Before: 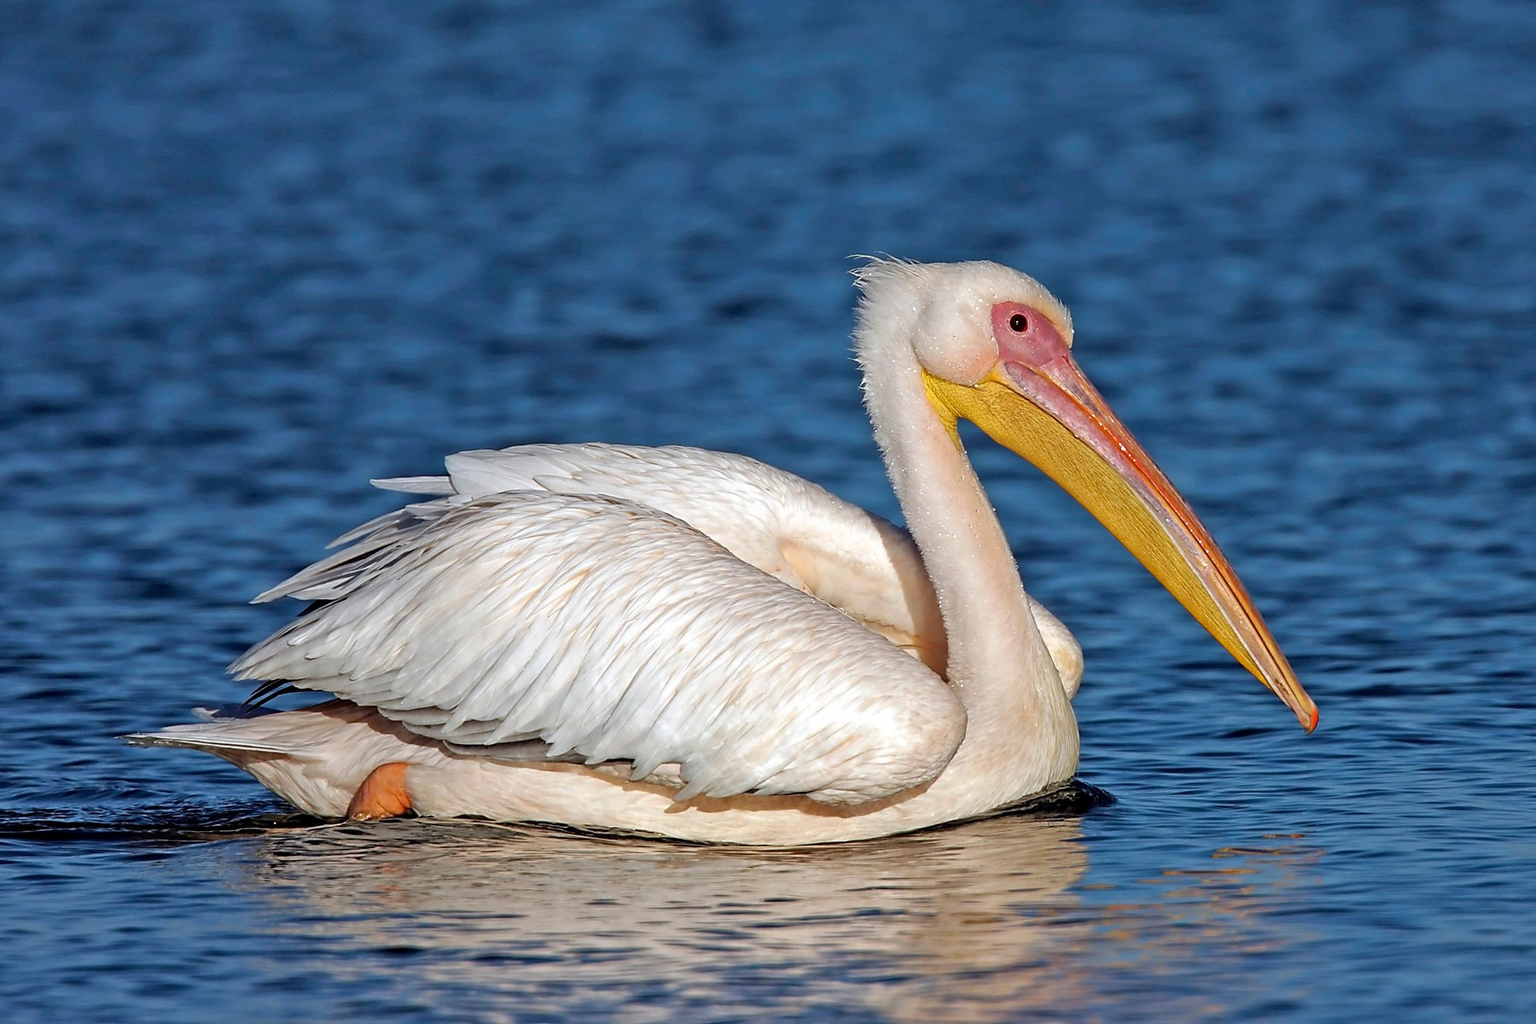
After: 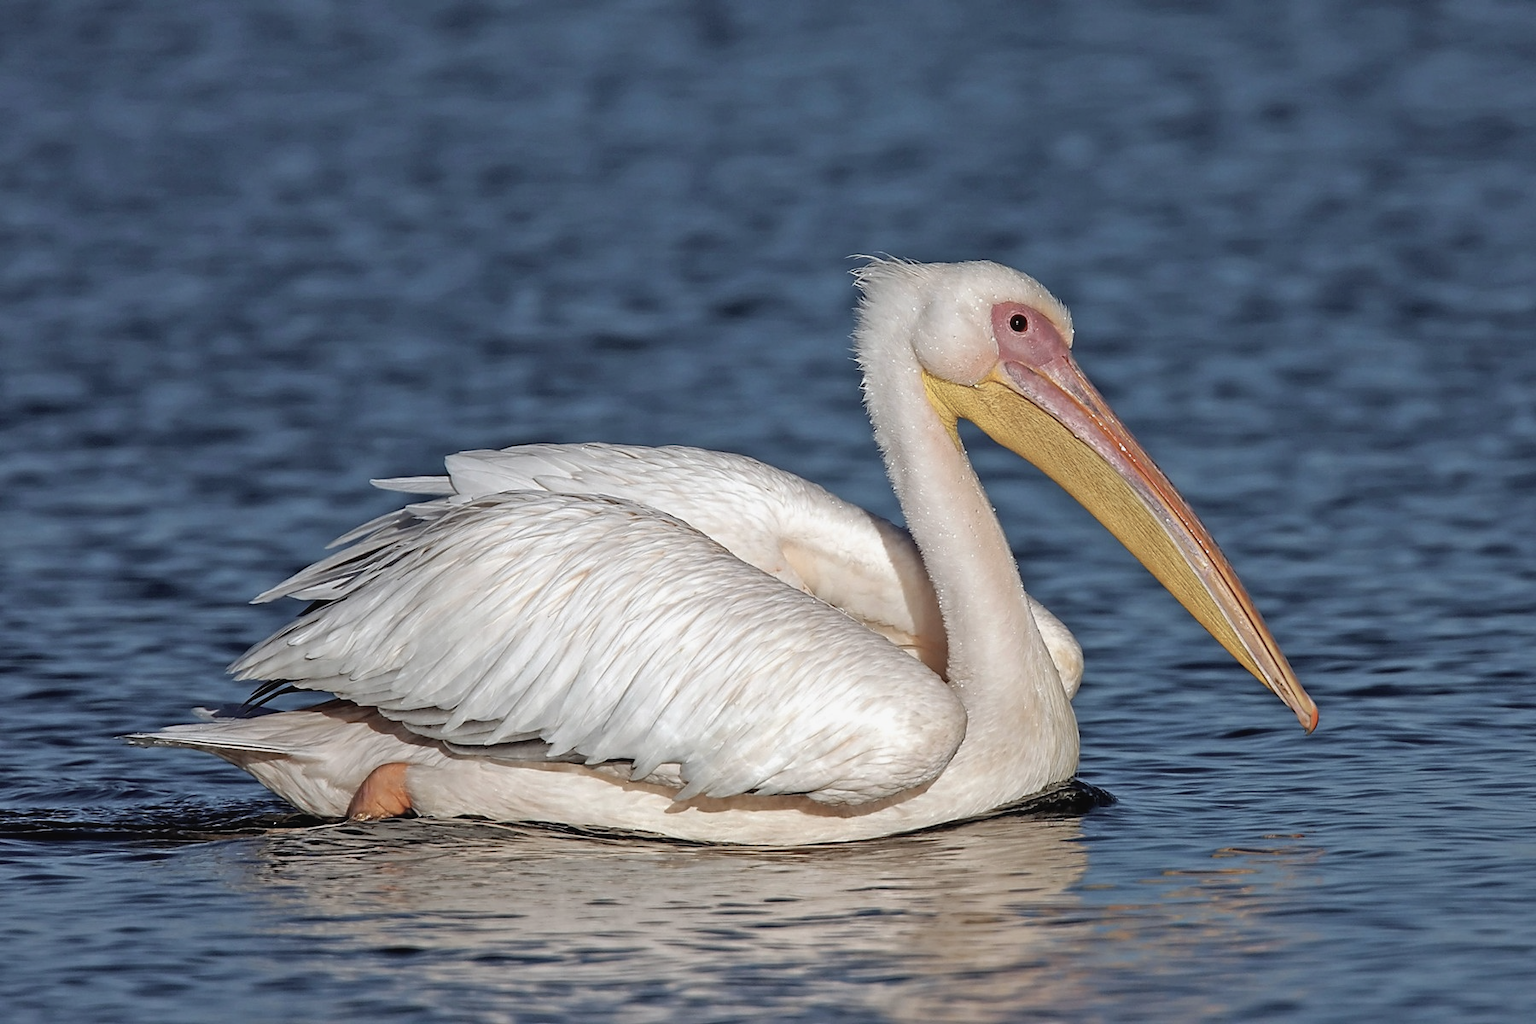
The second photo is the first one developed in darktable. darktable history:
contrast brightness saturation: contrast -0.056, saturation -0.418
